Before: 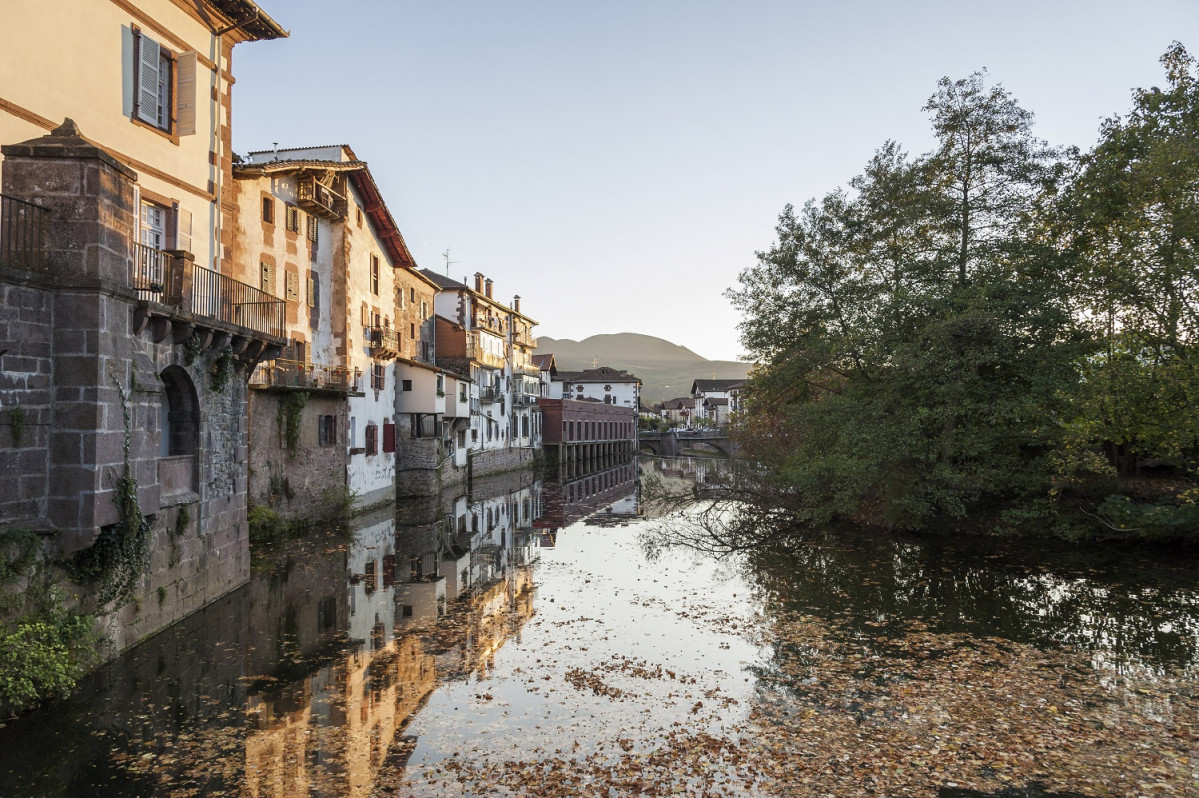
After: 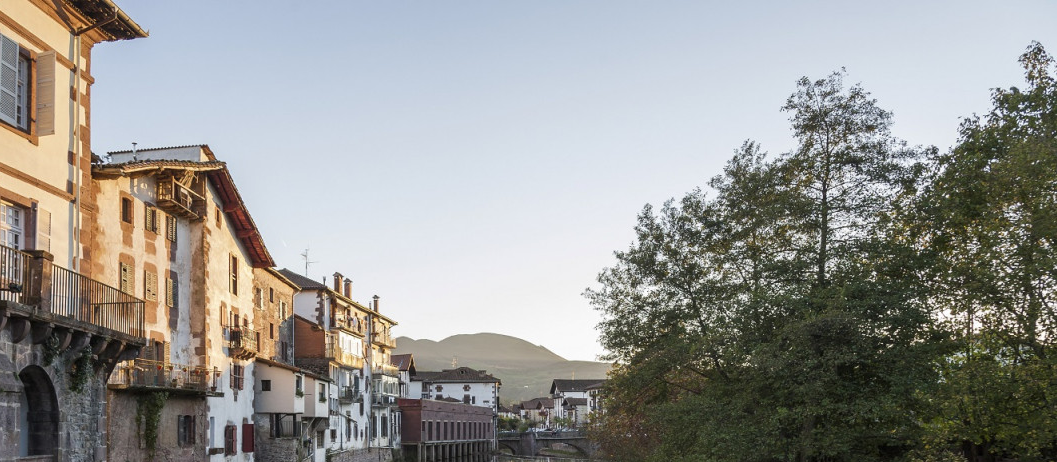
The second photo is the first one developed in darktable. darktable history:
crop and rotate: left 11.78%, bottom 42.05%
